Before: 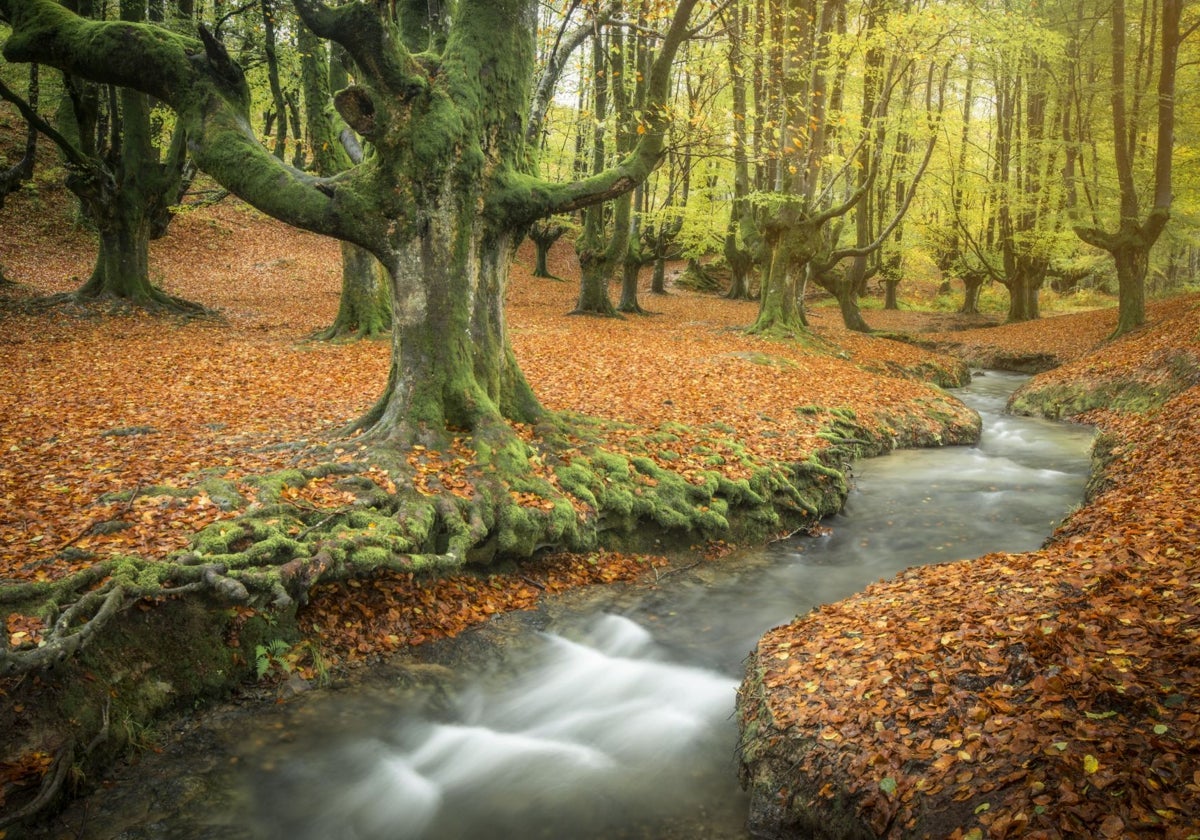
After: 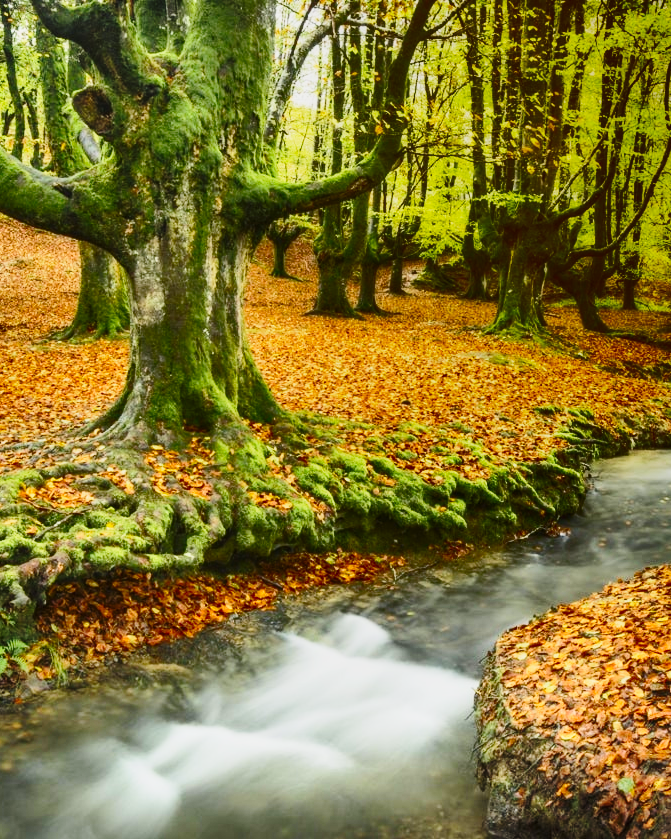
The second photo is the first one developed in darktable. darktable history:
contrast brightness saturation: contrast 0.198, brightness 0.158, saturation 0.221
crop: left 21.905%, right 22.149%, bottom 0.006%
base curve: curves: ch0 [(0, 0) (0.028, 0.03) (0.121, 0.232) (0.46, 0.748) (0.859, 0.968) (1, 1)], preserve colors none
shadows and highlights: radius 124.6, shadows 99.16, white point adjustment -2.96, highlights -99.44, soften with gaussian
